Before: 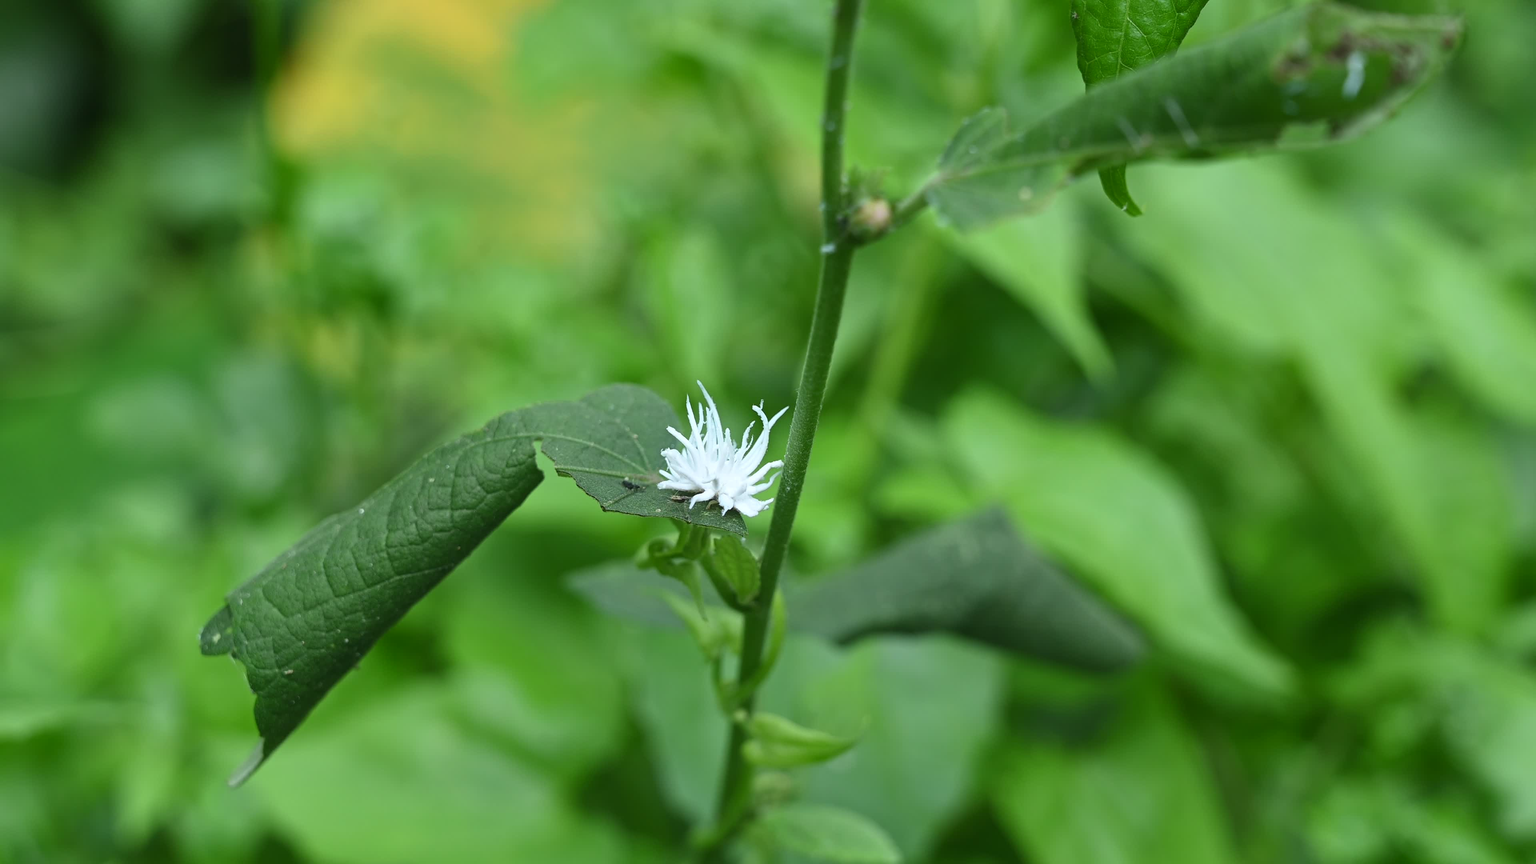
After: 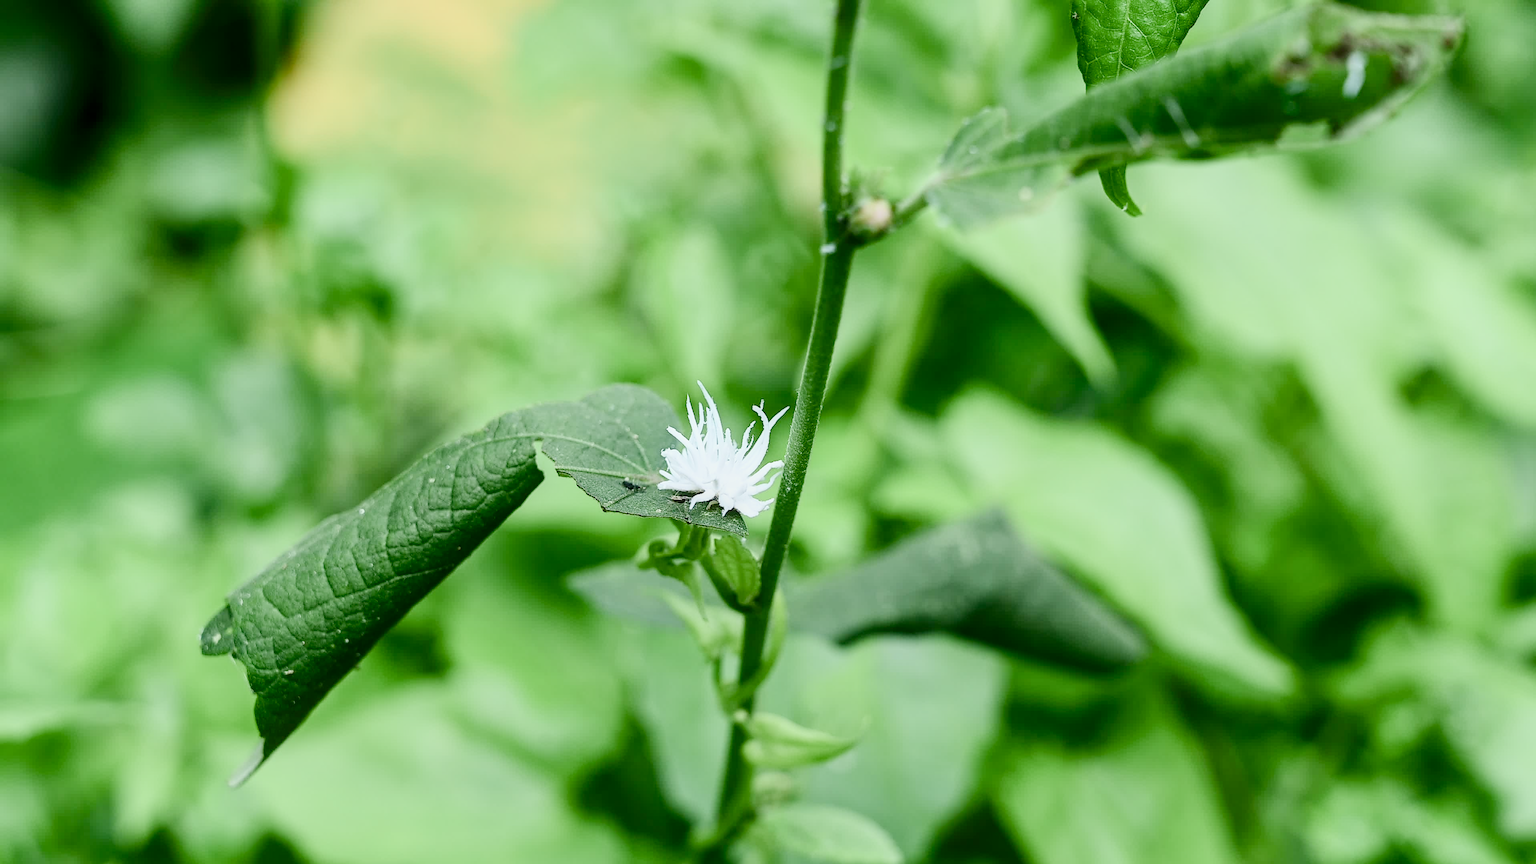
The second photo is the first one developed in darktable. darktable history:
contrast brightness saturation: contrast 0.277
local contrast: on, module defaults
filmic rgb: black relative exposure -6.95 EV, white relative exposure 5.65 EV, hardness 2.86, iterations of high-quality reconstruction 0
sharpen: on, module defaults
color balance rgb: perceptual saturation grading › global saturation 20%, perceptual saturation grading › highlights -50.179%, perceptual saturation grading › shadows 30.556%, global vibrance 9.55%
exposure: black level correction 0, exposure 0.695 EV, compensate highlight preservation false
contrast equalizer: y [[0.5, 0.542, 0.583, 0.625, 0.667, 0.708], [0.5 ×6], [0.5 ×6], [0, 0.033, 0.067, 0.1, 0.133, 0.167], [0, 0.05, 0.1, 0.15, 0.2, 0.25]], mix -0.29
